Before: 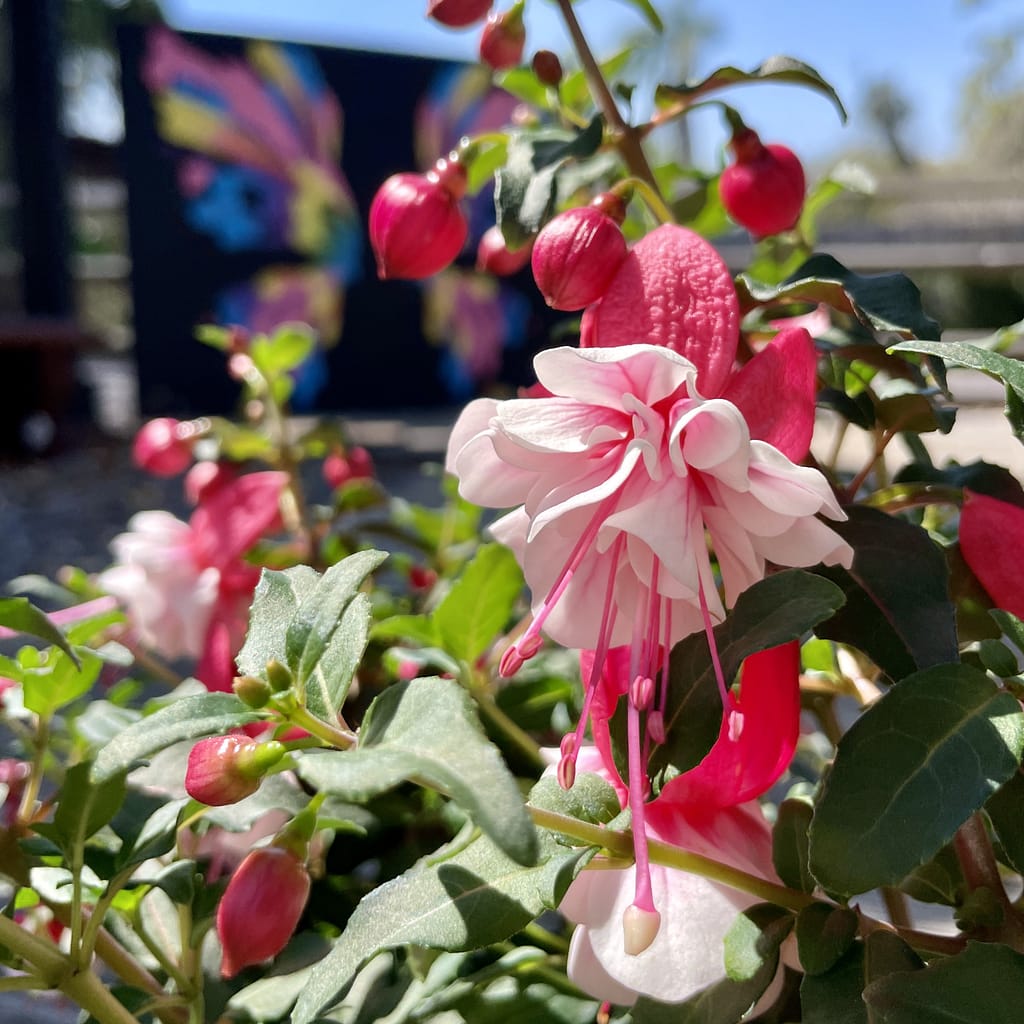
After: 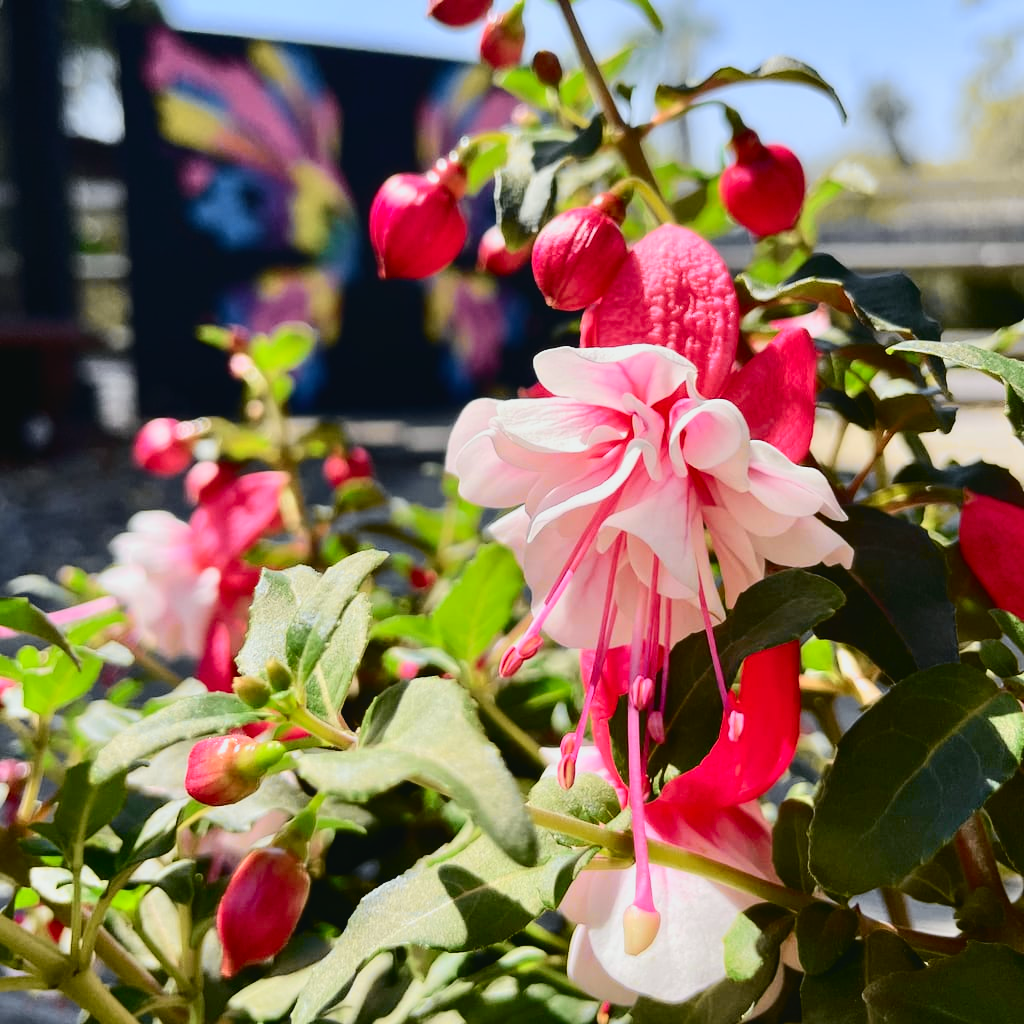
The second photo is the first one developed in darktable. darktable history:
tone curve: curves: ch0 [(0, 0.03) (0.113, 0.087) (0.207, 0.184) (0.515, 0.612) (0.712, 0.793) (1, 0.946)]; ch1 [(0, 0) (0.172, 0.123) (0.317, 0.279) (0.414, 0.382) (0.476, 0.479) (0.505, 0.498) (0.534, 0.534) (0.621, 0.65) (0.709, 0.764) (1, 1)]; ch2 [(0, 0) (0.411, 0.424) (0.505, 0.505) (0.521, 0.524) (0.537, 0.57) (0.65, 0.699) (1, 1)], color space Lab, independent channels, preserve colors none
